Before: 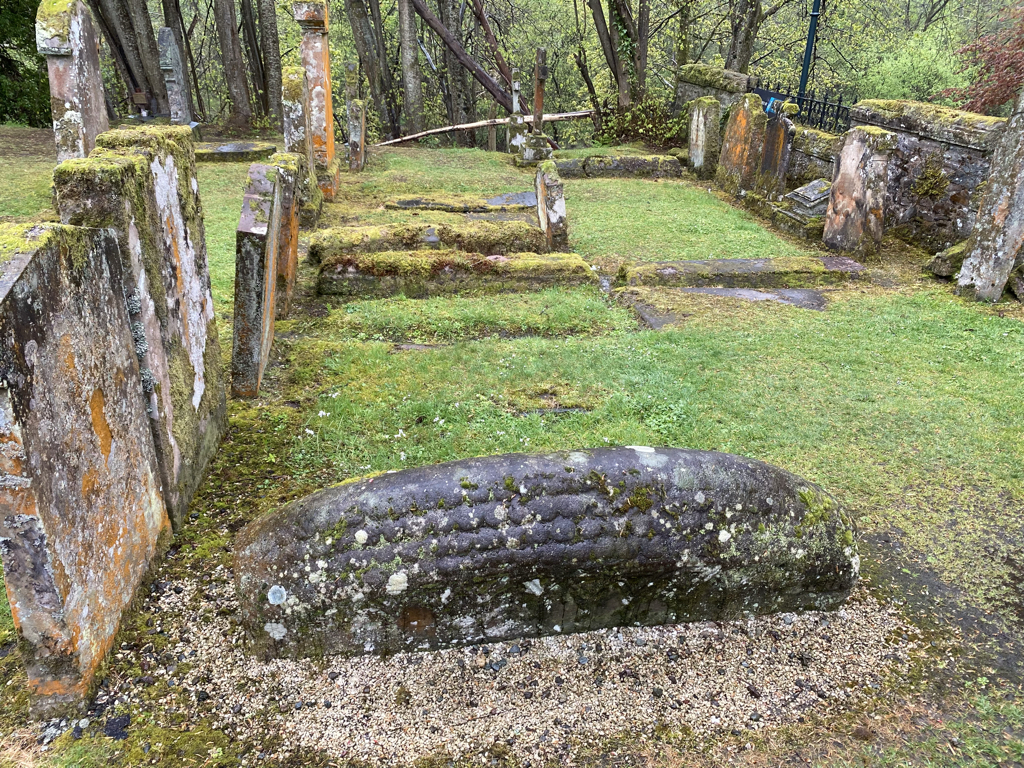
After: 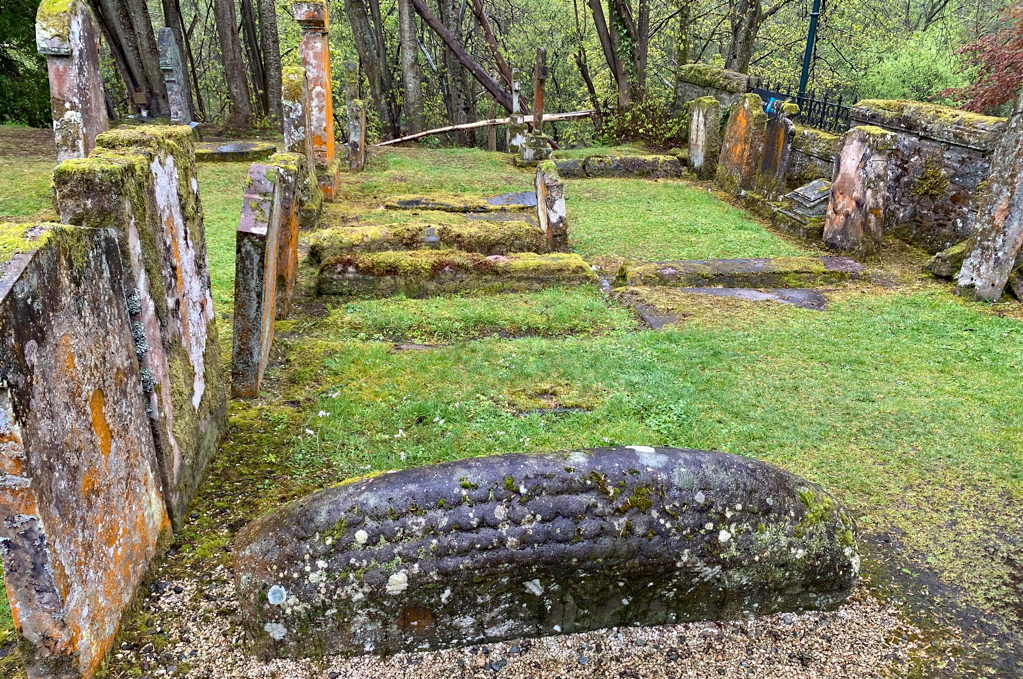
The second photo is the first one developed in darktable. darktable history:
crop and rotate: top 0%, bottom 11.49%
haze removal: strength 0.4, distance 0.22, compatibility mode true, adaptive false
